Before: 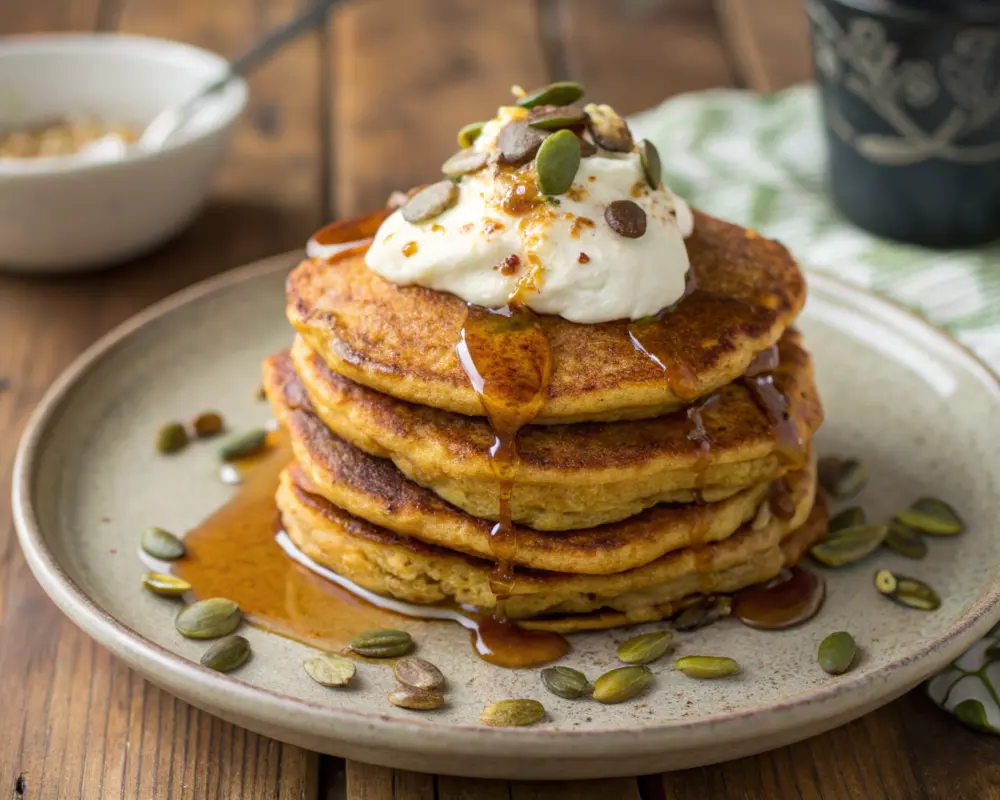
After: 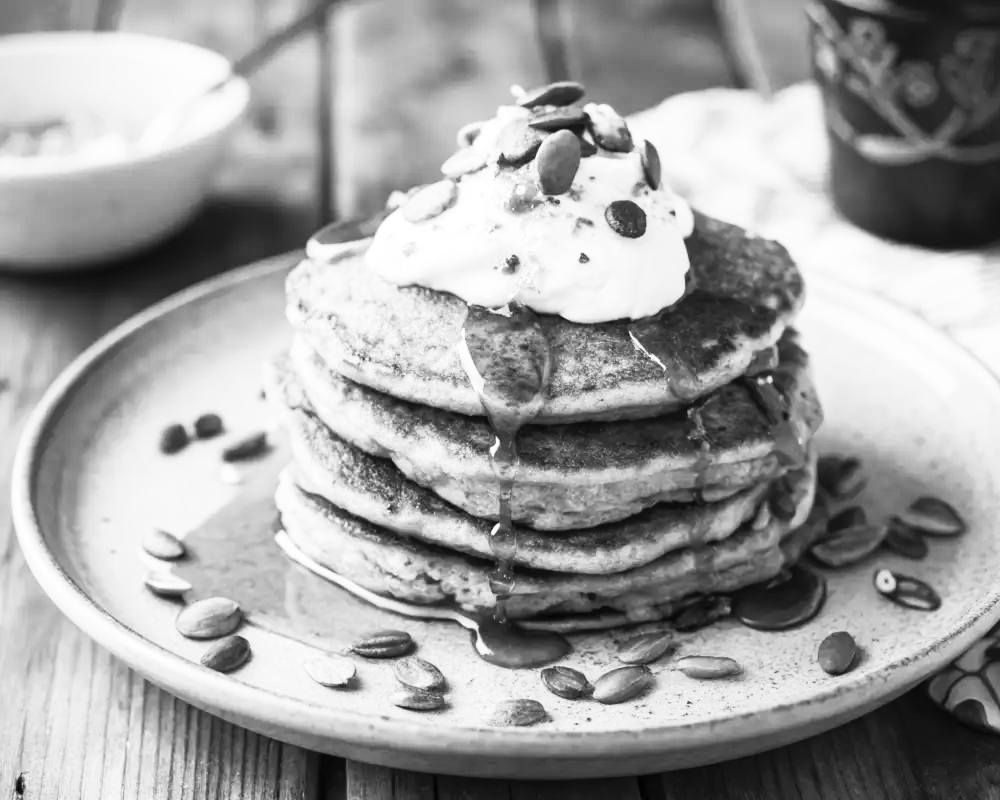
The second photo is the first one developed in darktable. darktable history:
contrast brightness saturation: contrast 0.53, brightness 0.47, saturation -1
rgb curve: curves: ch0 [(0, 0) (0.136, 0.078) (0.262, 0.245) (0.414, 0.42) (1, 1)], compensate middle gray true, preserve colors basic power
